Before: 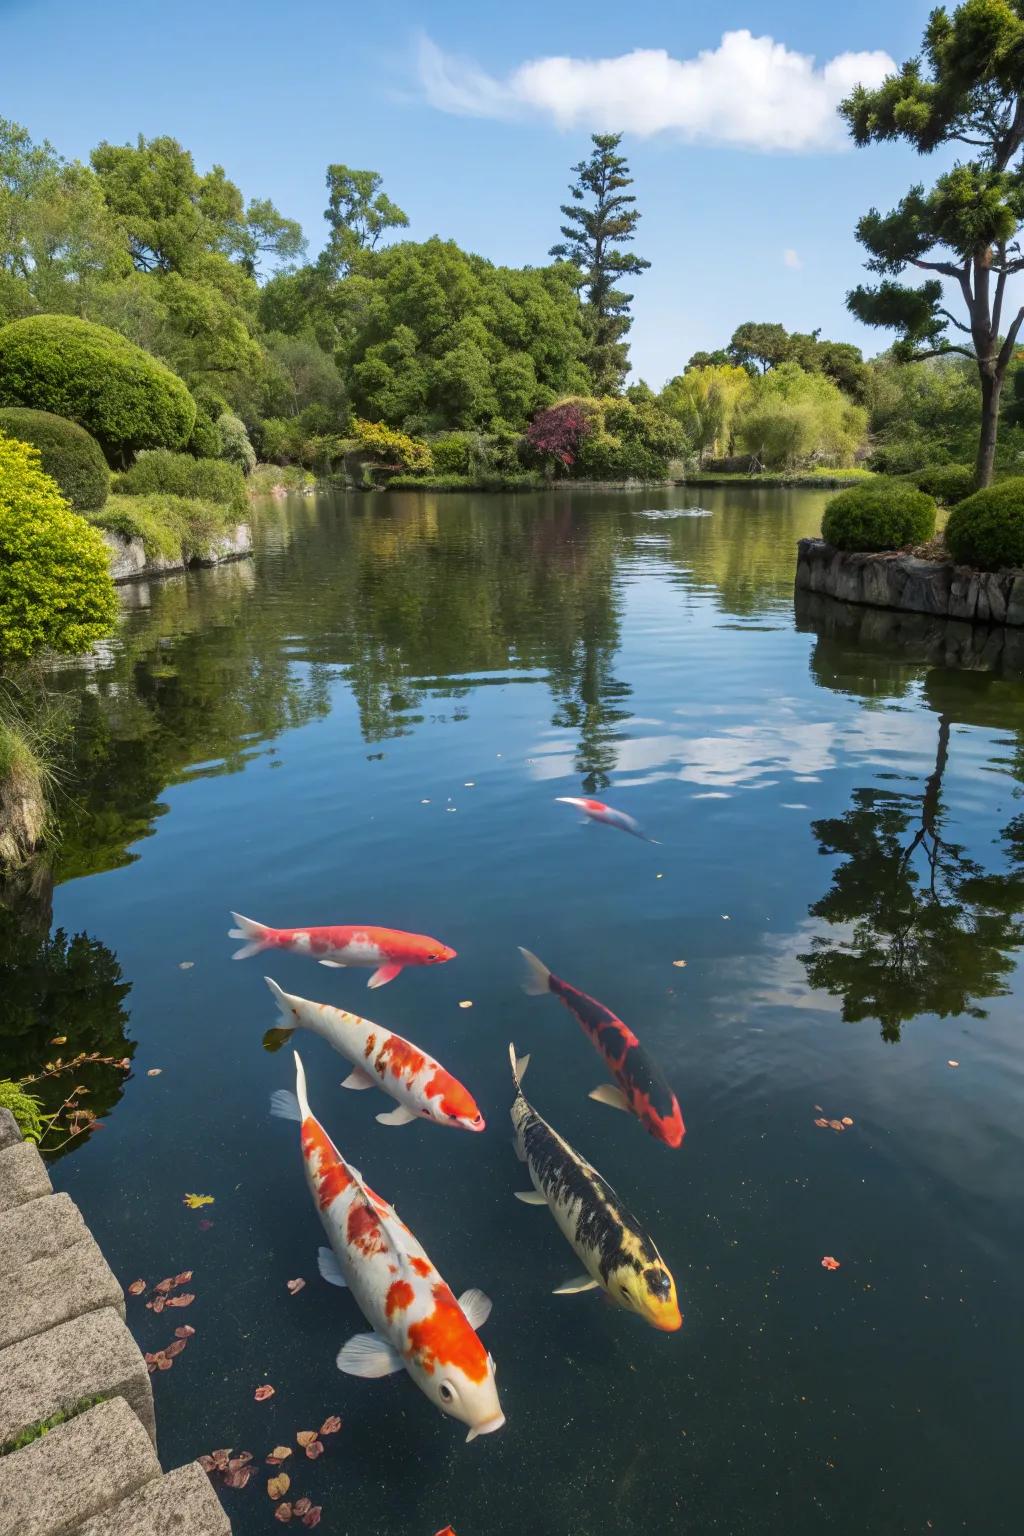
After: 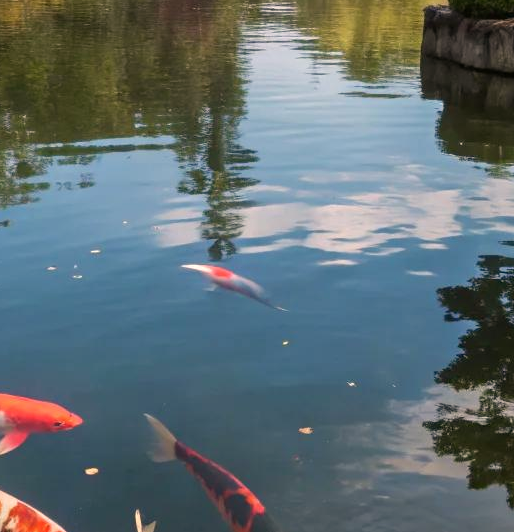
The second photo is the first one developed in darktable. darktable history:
white balance: red 1.127, blue 0.943
crop: left 36.607%, top 34.735%, right 13.146%, bottom 30.611%
